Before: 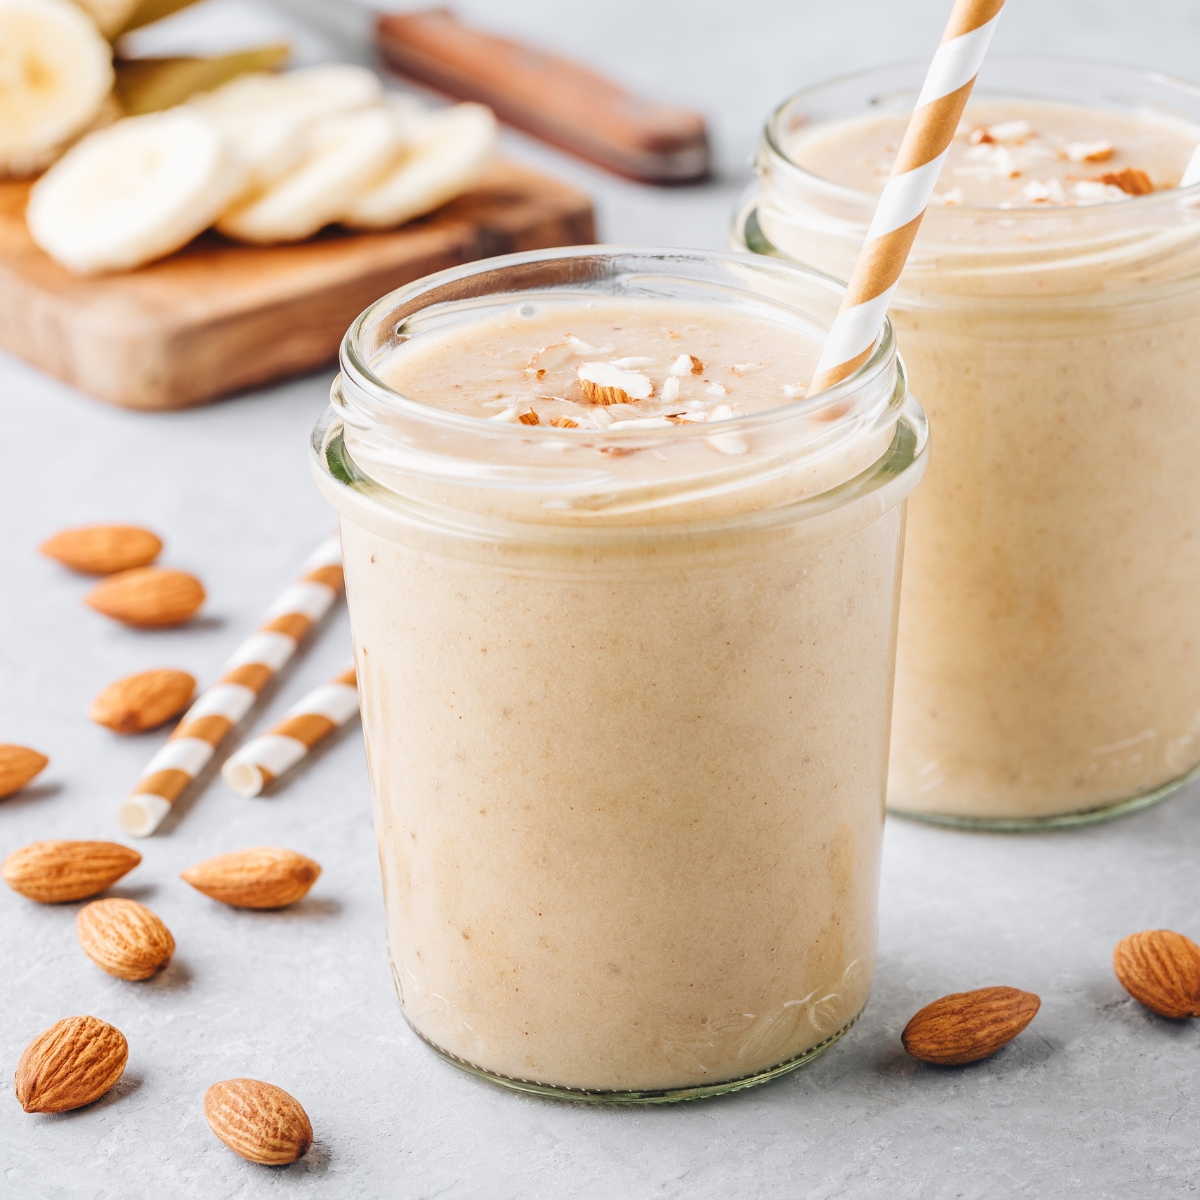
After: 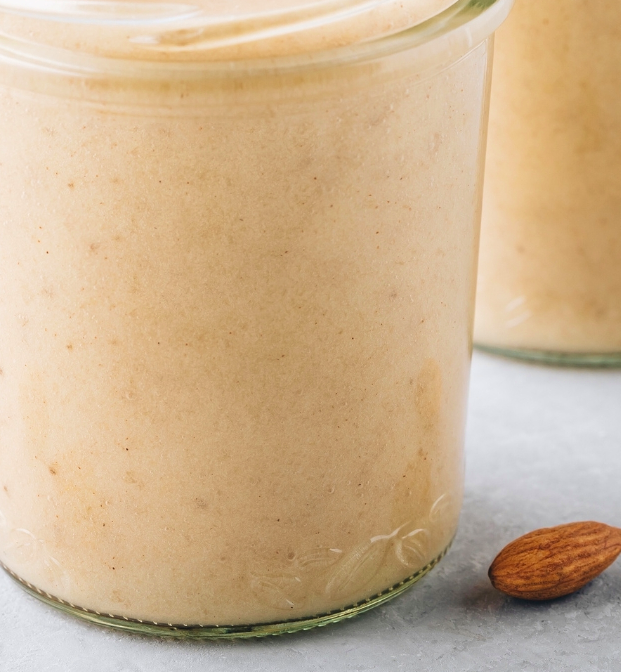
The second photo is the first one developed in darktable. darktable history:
crop: left 34.479%, top 38.822%, right 13.718%, bottom 5.172%
velvia: on, module defaults
